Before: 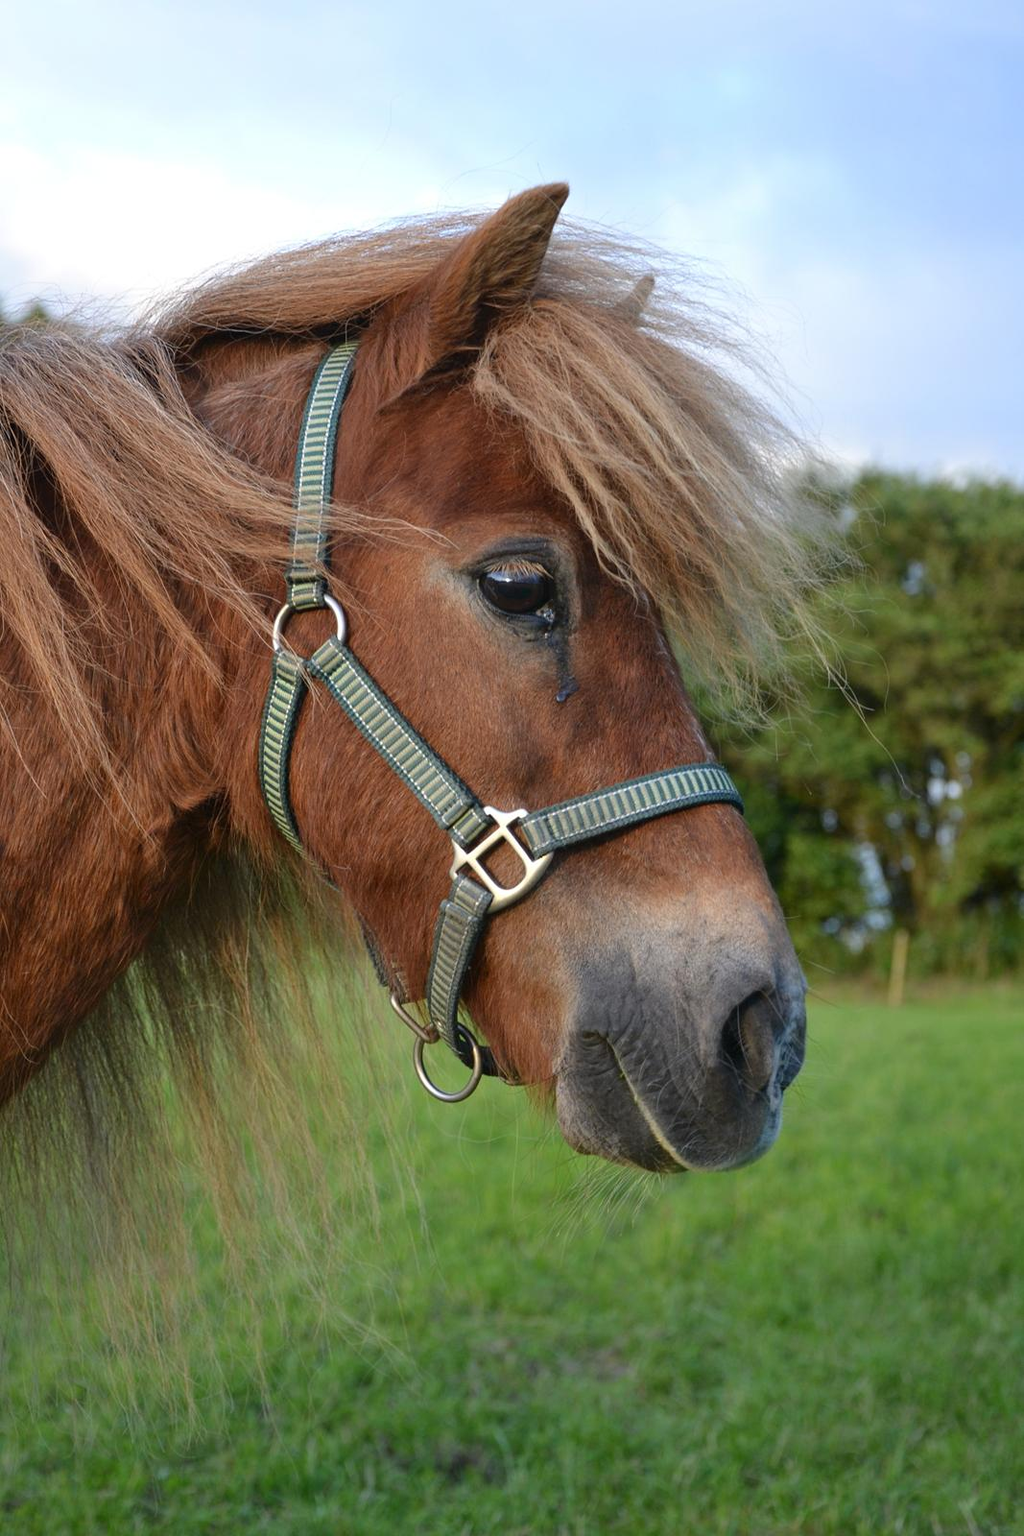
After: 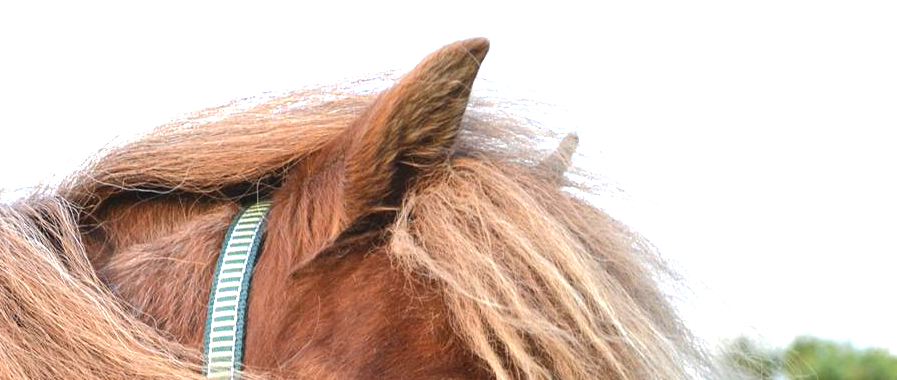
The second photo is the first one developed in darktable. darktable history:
crop and rotate: left 9.664%, top 9.684%, right 6.204%, bottom 66.543%
exposure: black level correction 0, exposure 1.299 EV, compensate highlight preservation false
tone curve: curves: ch0 [(0, 0) (0.003, 0.014) (0.011, 0.014) (0.025, 0.022) (0.044, 0.041) (0.069, 0.063) (0.1, 0.086) (0.136, 0.118) (0.177, 0.161) (0.224, 0.211) (0.277, 0.262) (0.335, 0.323) (0.399, 0.384) (0.468, 0.459) (0.543, 0.54) (0.623, 0.624) (0.709, 0.711) (0.801, 0.796) (0.898, 0.879) (1, 1)], color space Lab, independent channels, preserve colors none
